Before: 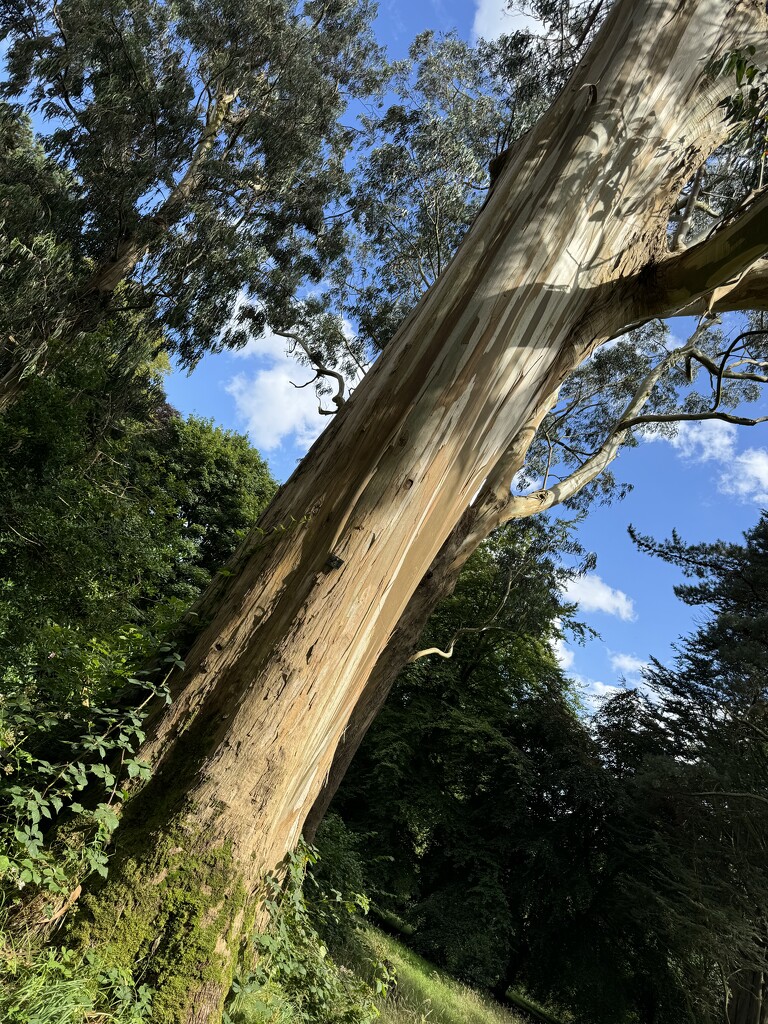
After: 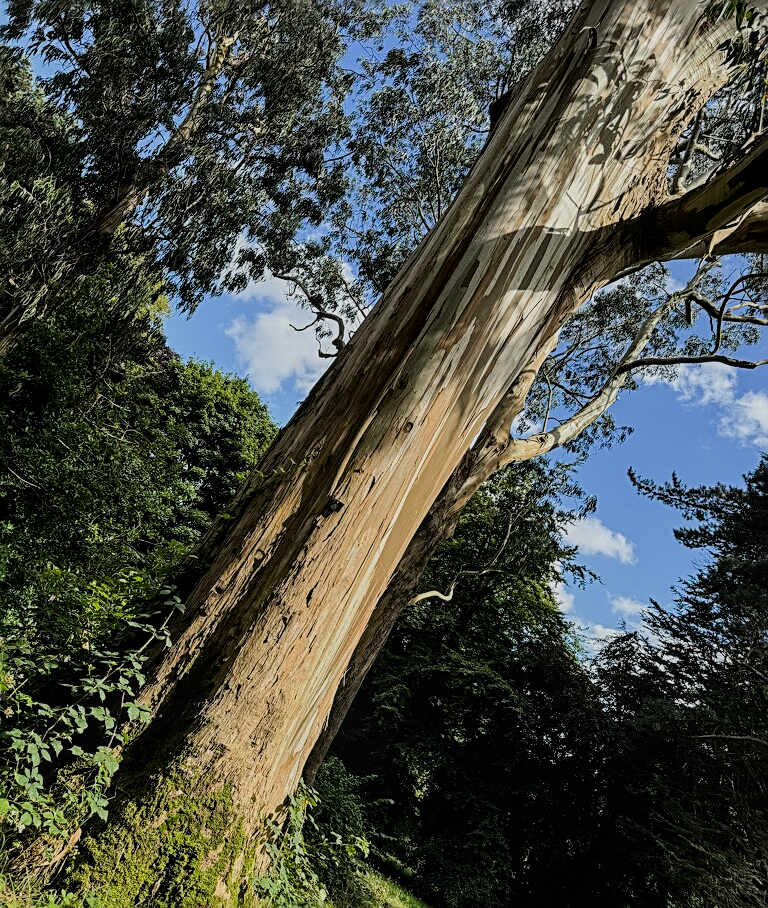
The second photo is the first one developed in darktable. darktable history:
local contrast: on, module defaults
crop and rotate: top 5.582%, bottom 5.723%
sharpen: radius 2.535, amount 0.623
filmic rgb: black relative exposure -7.65 EV, white relative exposure 4.56 EV, hardness 3.61
